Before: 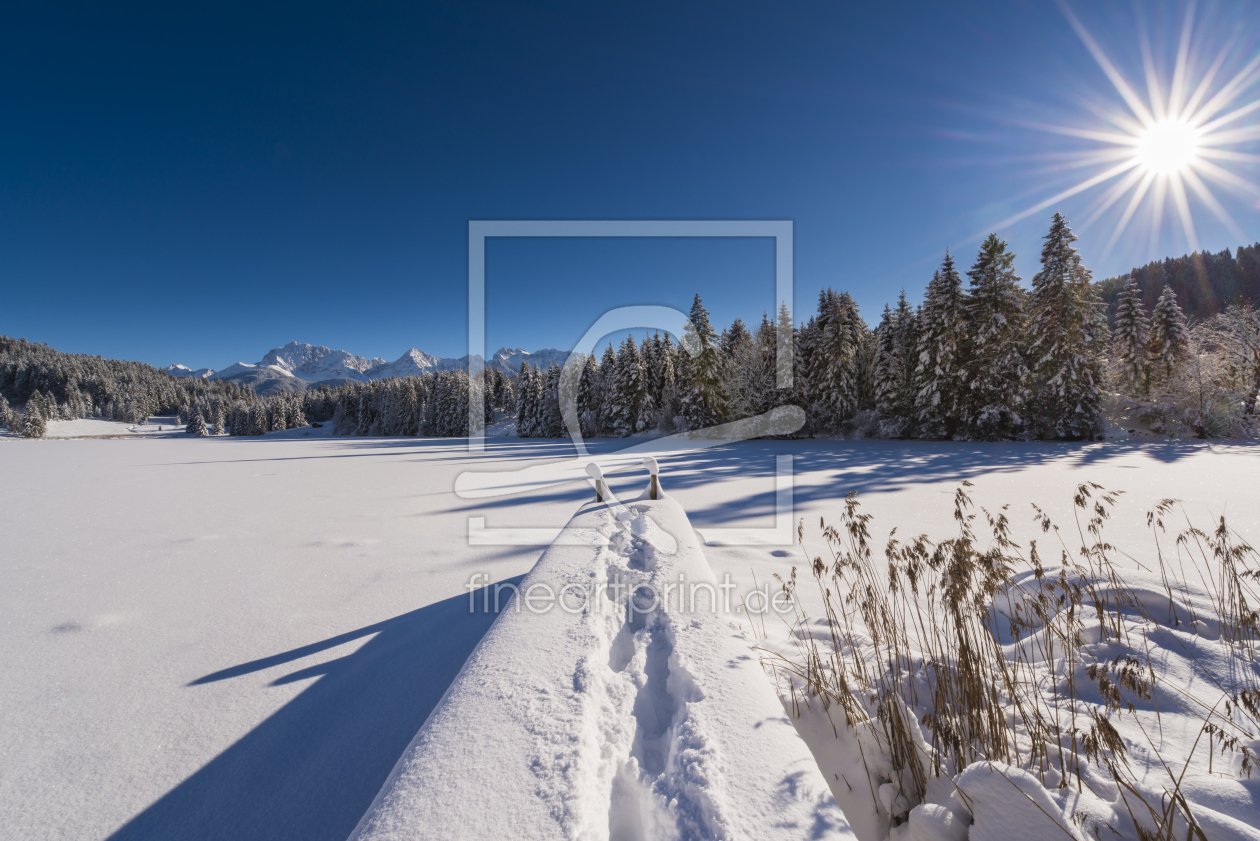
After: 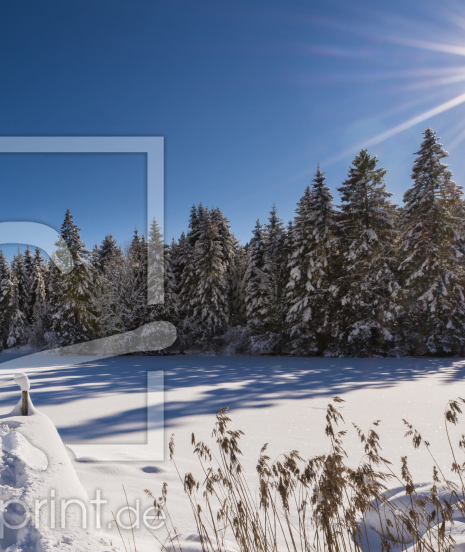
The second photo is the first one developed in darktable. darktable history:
crop and rotate: left 49.936%, top 10.094%, right 13.136%, bottom 24.256%
local contrast: mode bilateral grid, contrast 20, coarseness 50, detail 120%, midtone range 0.2
